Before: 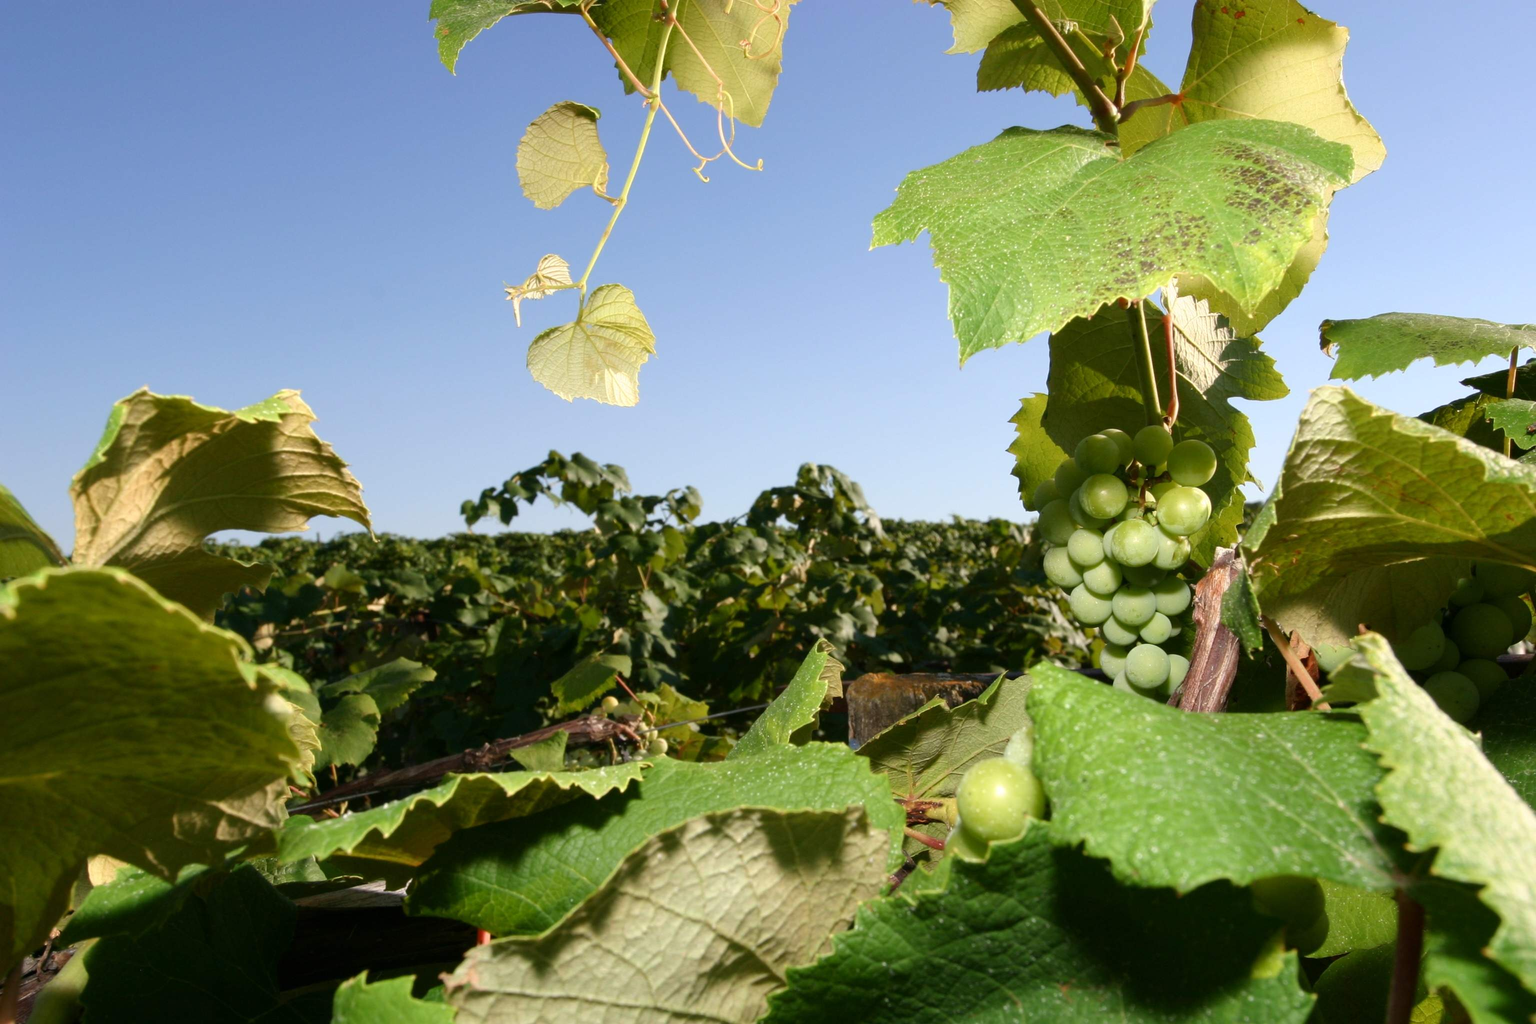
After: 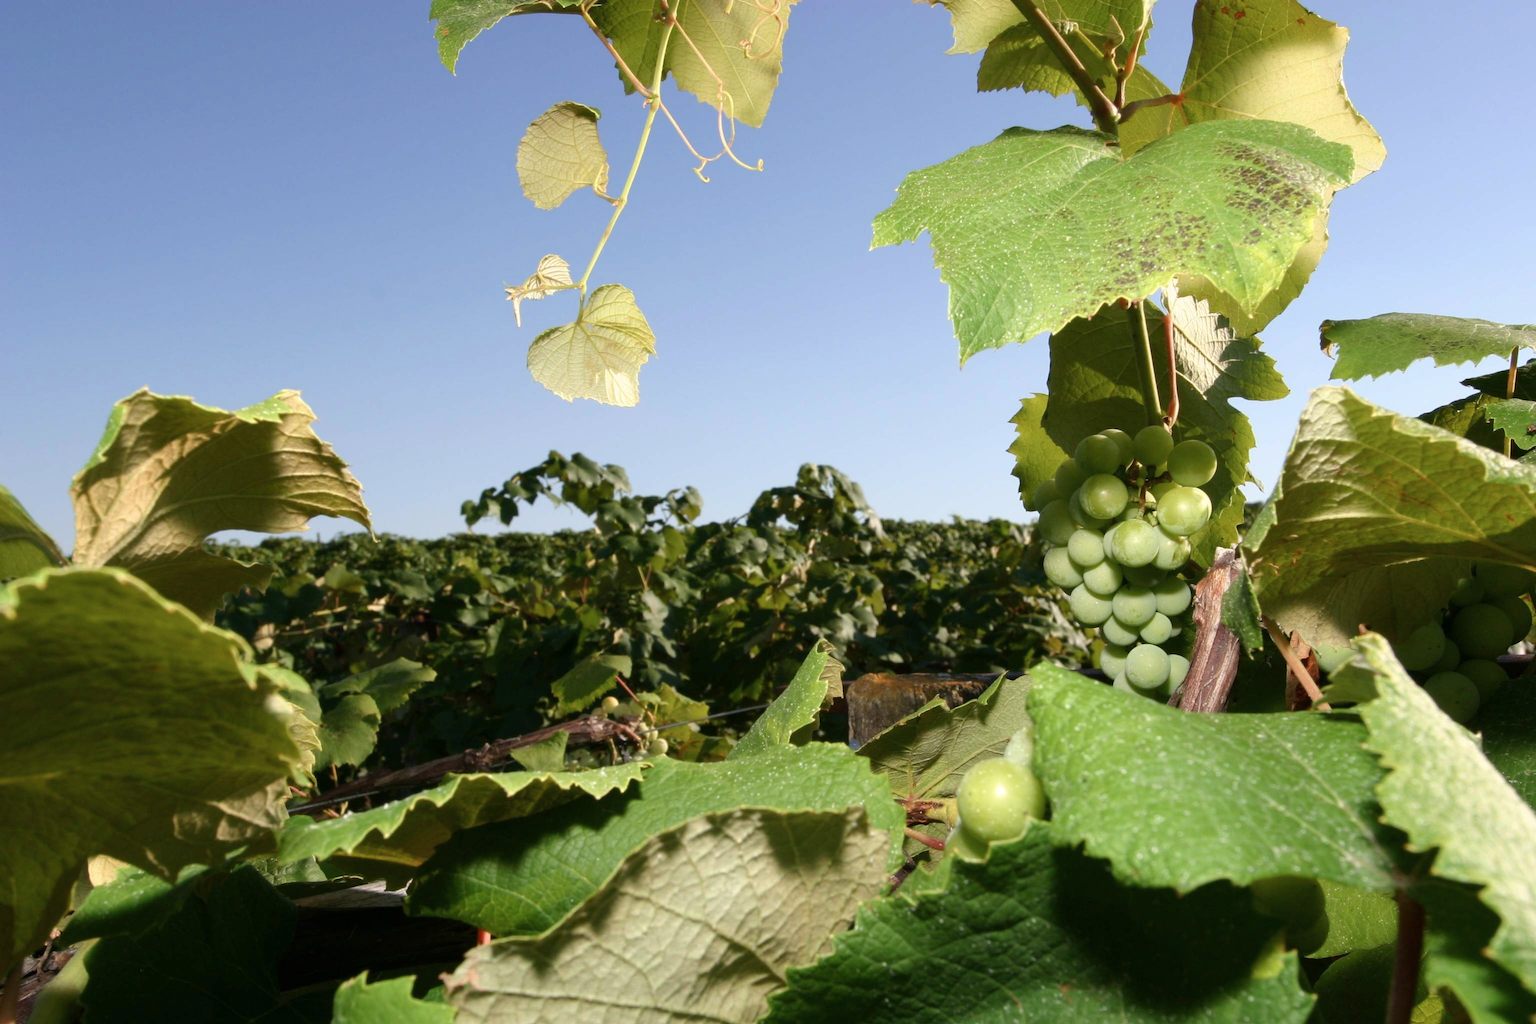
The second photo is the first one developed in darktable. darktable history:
contrast brightness saturation: saturation -0.083
